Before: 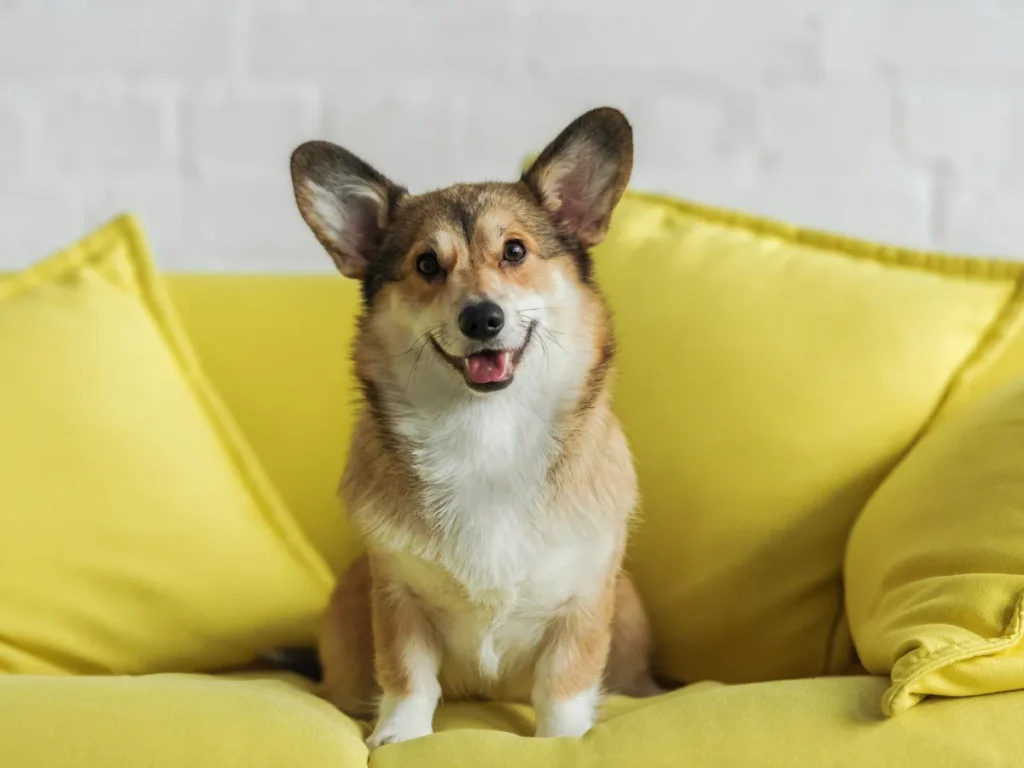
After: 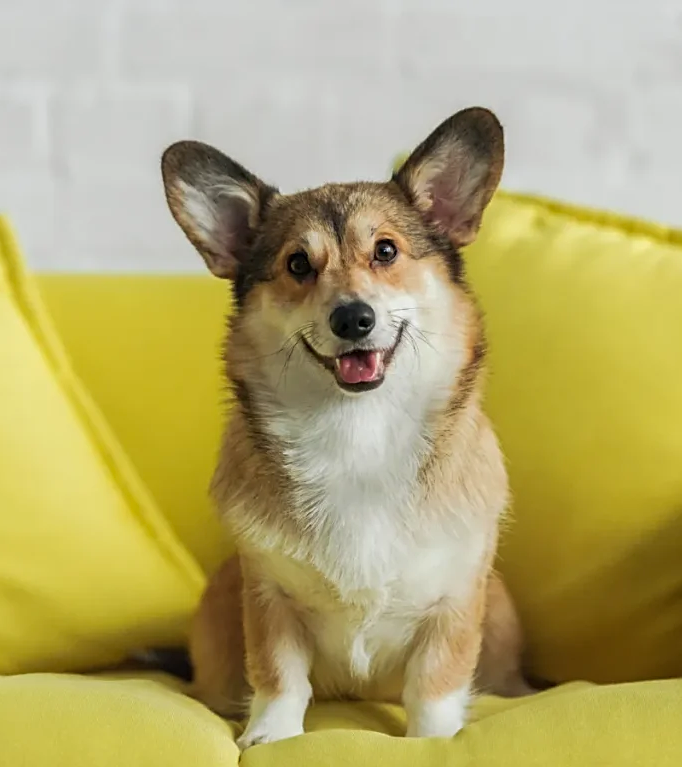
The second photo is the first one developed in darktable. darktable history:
vibrance: on, module defaults
sharpen: on, module defaults
crop and rotate: left 12.673%, right 20.66%
